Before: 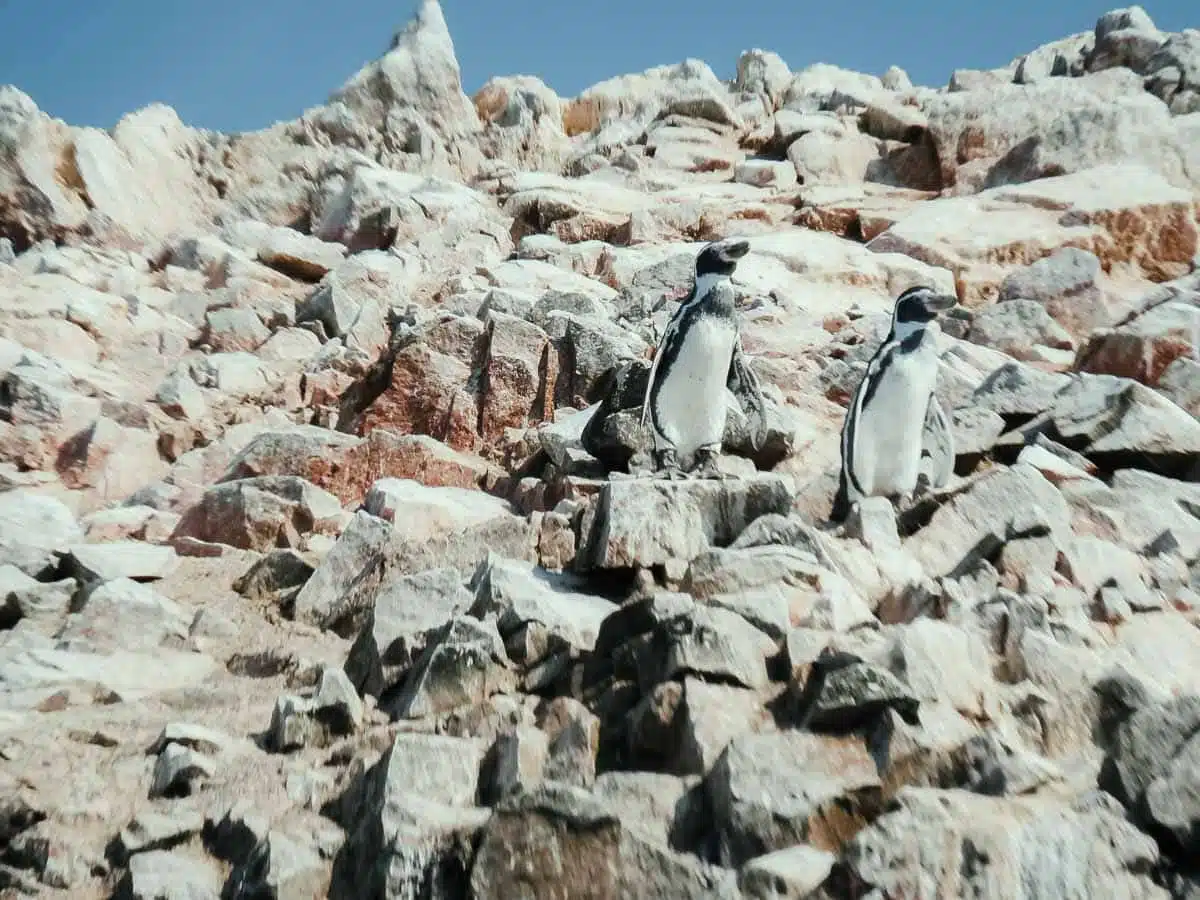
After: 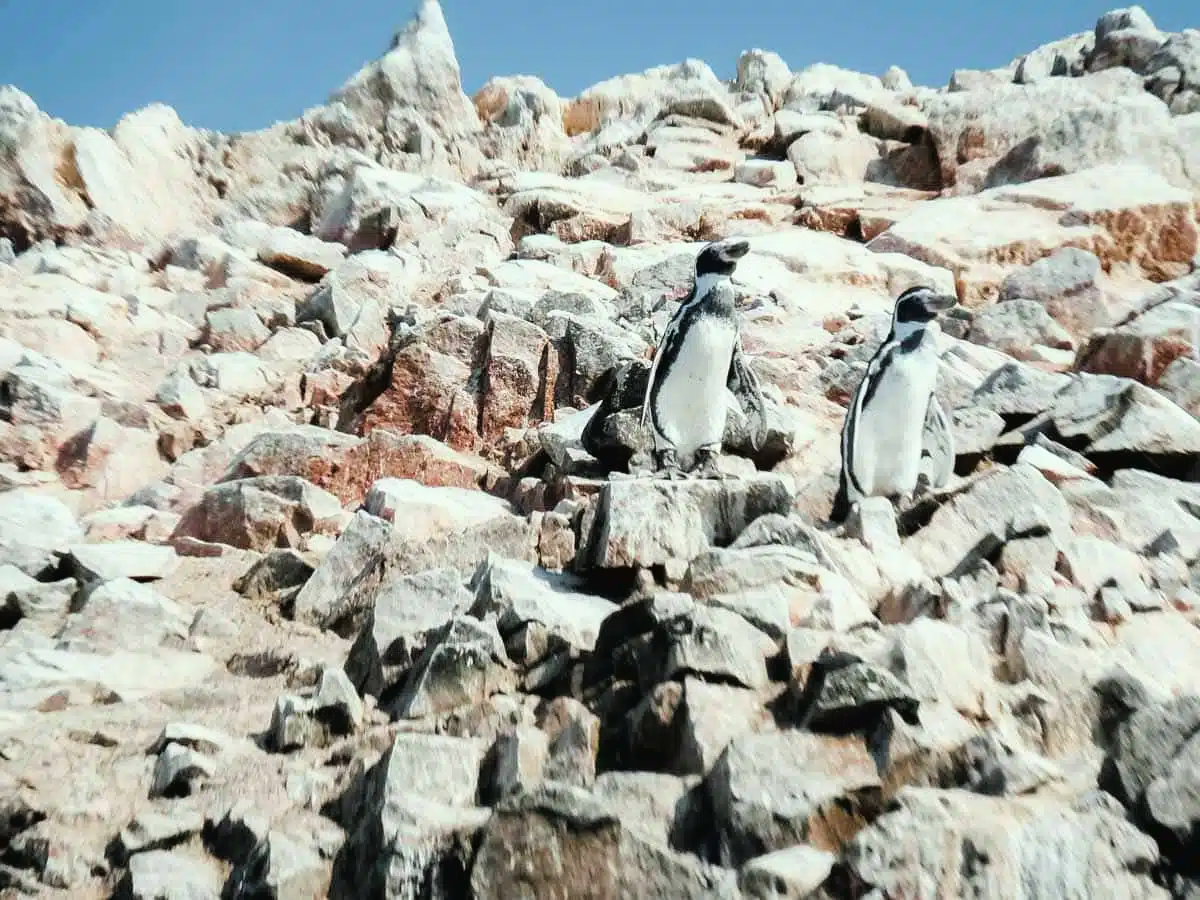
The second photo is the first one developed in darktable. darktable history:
tone curve: curves: ch0 [(0, 0) (0.003, 0.022) (0.011, 0.025) (0.025, 0.025) (0.044, 0.029) (0.069, 0.042) (0.1, 0.068) (0.136, 0.118) (0.177, 0.176) (0.224, 0.233) (0.277, 0.299) (0.335, 0.371) (0.399, 0.448) (0.468, 0.526) (0.543, 0.605) (0.623, 0.684) (0.709, 0.775) (0.801, 0.869) (0.898, 0.957) (1, 1)], color space Lab, linked channels, preserve colors none
